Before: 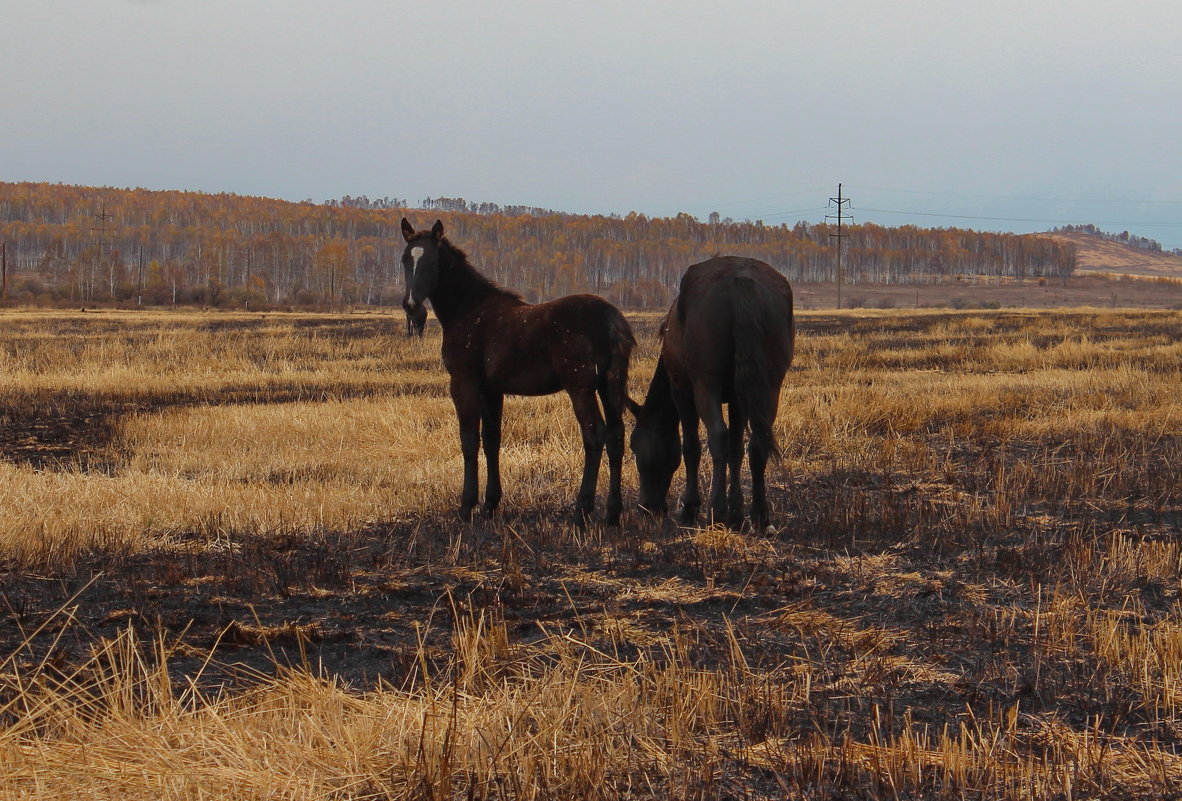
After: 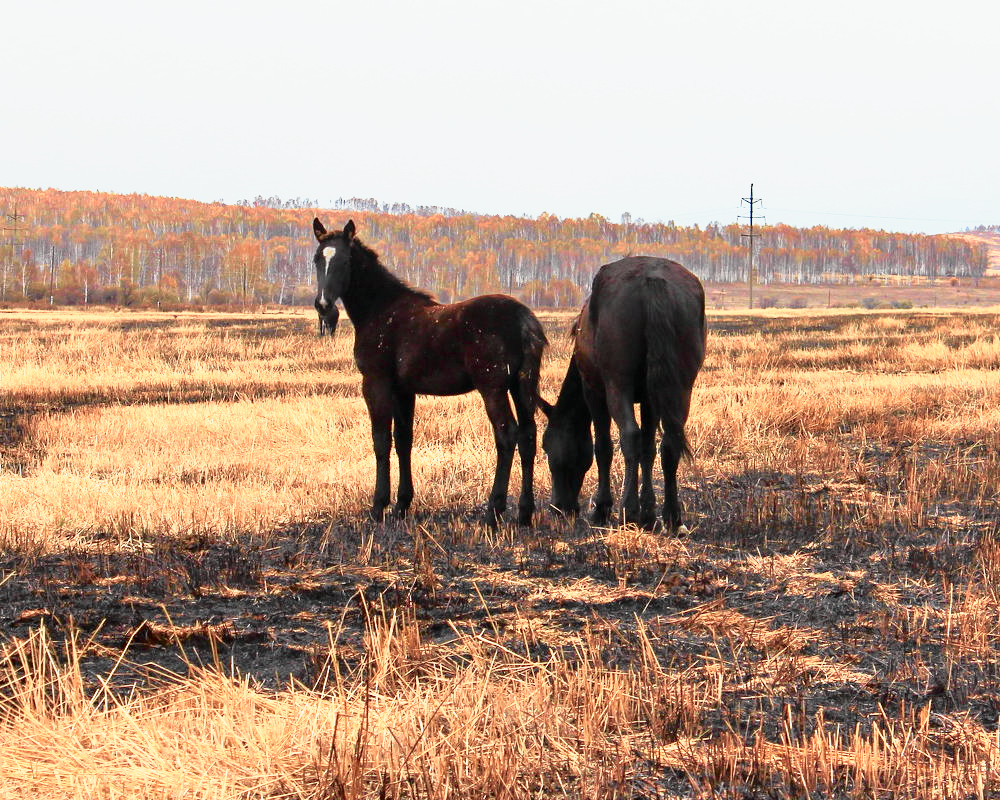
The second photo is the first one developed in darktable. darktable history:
crop: left 7.508%, right 7.829%
velvia: on, module defaults
tone curve: curves: ch0 [(0, 0.009) (0.105, 0.08) (0.195, 0.18) (0.283, 0.316) (0.384, 0.434) (0.485, 0.531) (0.638, 0.69) (0.81, 0.872) (1, 0.977)]; ch1 [(0, 0) (0.161, 0.092) (0.35, 0.33) (0.379, 0.401) (0.456, 0.469) (0.502, 0.5) (0.525, 0.514) (0.586, 0.604) (0.642, 0.645) (0.858, 0.817) (1, 0.942)]; ch2 [(0, 0) (0.371, 0.362) (0.437, 0.437) (0.48, 0.49) (0.53, 0.515) (0.56, 0.571) (0.622, 0.606) (0.881, 0.795) (1, 0.929)], color space Lab, independent channels, preserve colors none
base curve: curves: ch0 [(0, 0) (0.495, 0.917) (1, 1)], preserve colors none
exposure: black level correction 0.003, exposure 0.386 EV, compensate highlight preservation false
